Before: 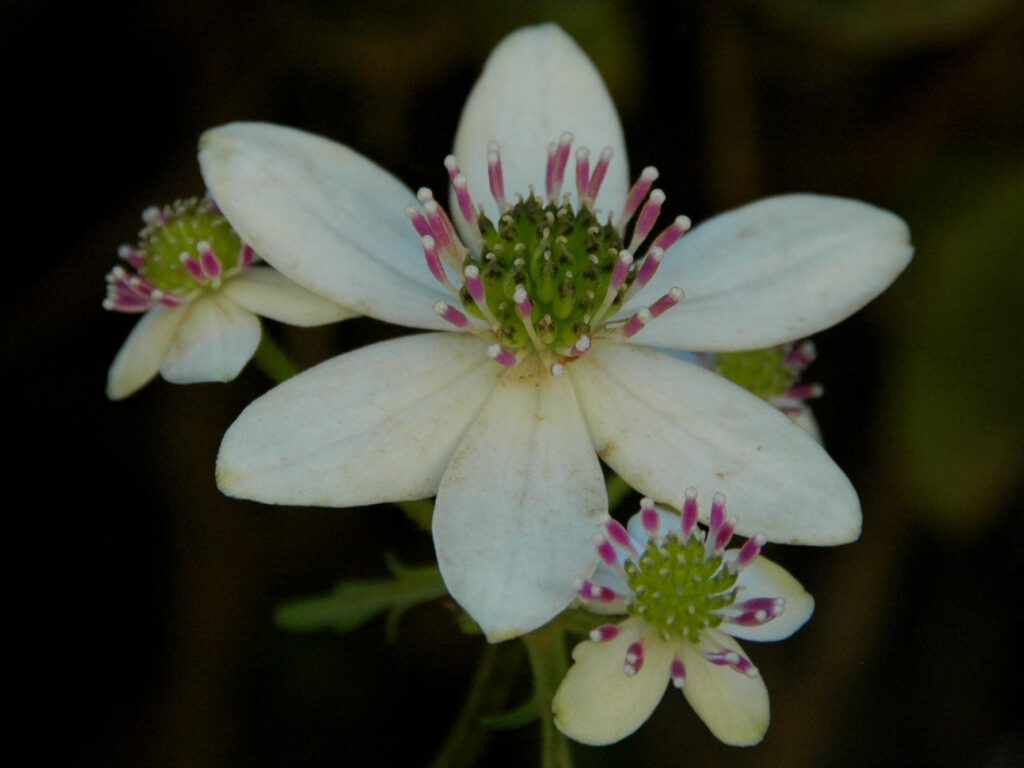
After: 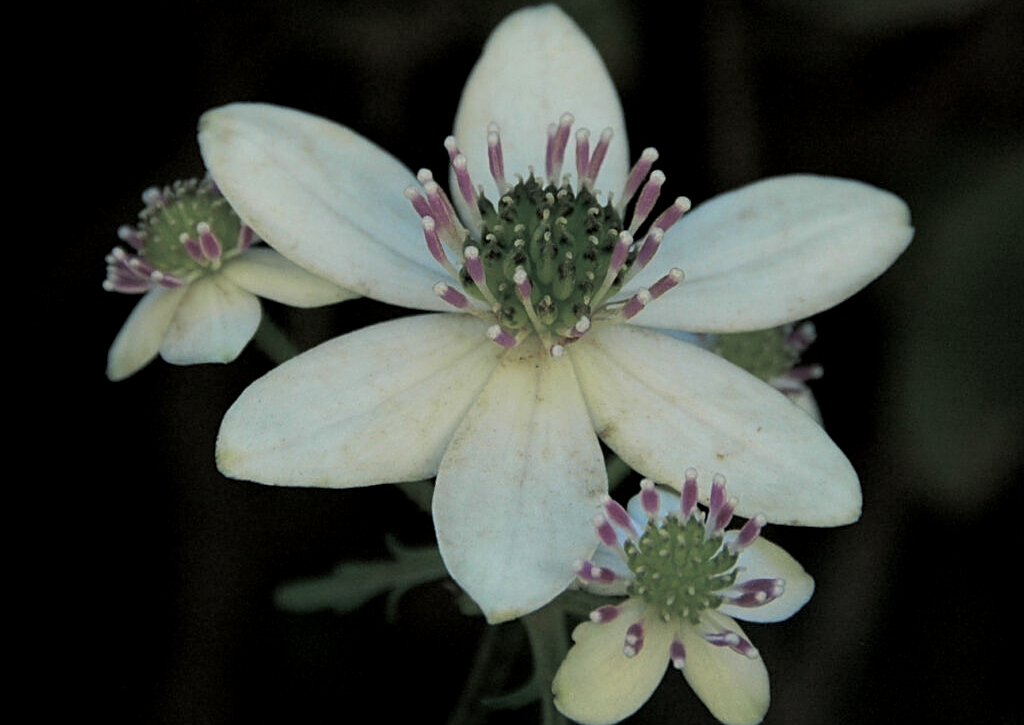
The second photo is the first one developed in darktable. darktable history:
split-toning: shadows › hue 201.6°, shadows › saturation 0.16, highlights › hue 50.4°, highlights › saturation 0.2, balance -49.9
exposure: black level correction 0.001, exposure 0.3 EV, compensate highlight preservation false
sharpen: on, module defaults
crop and rotate: top 2.479%, bottom 3.018%
